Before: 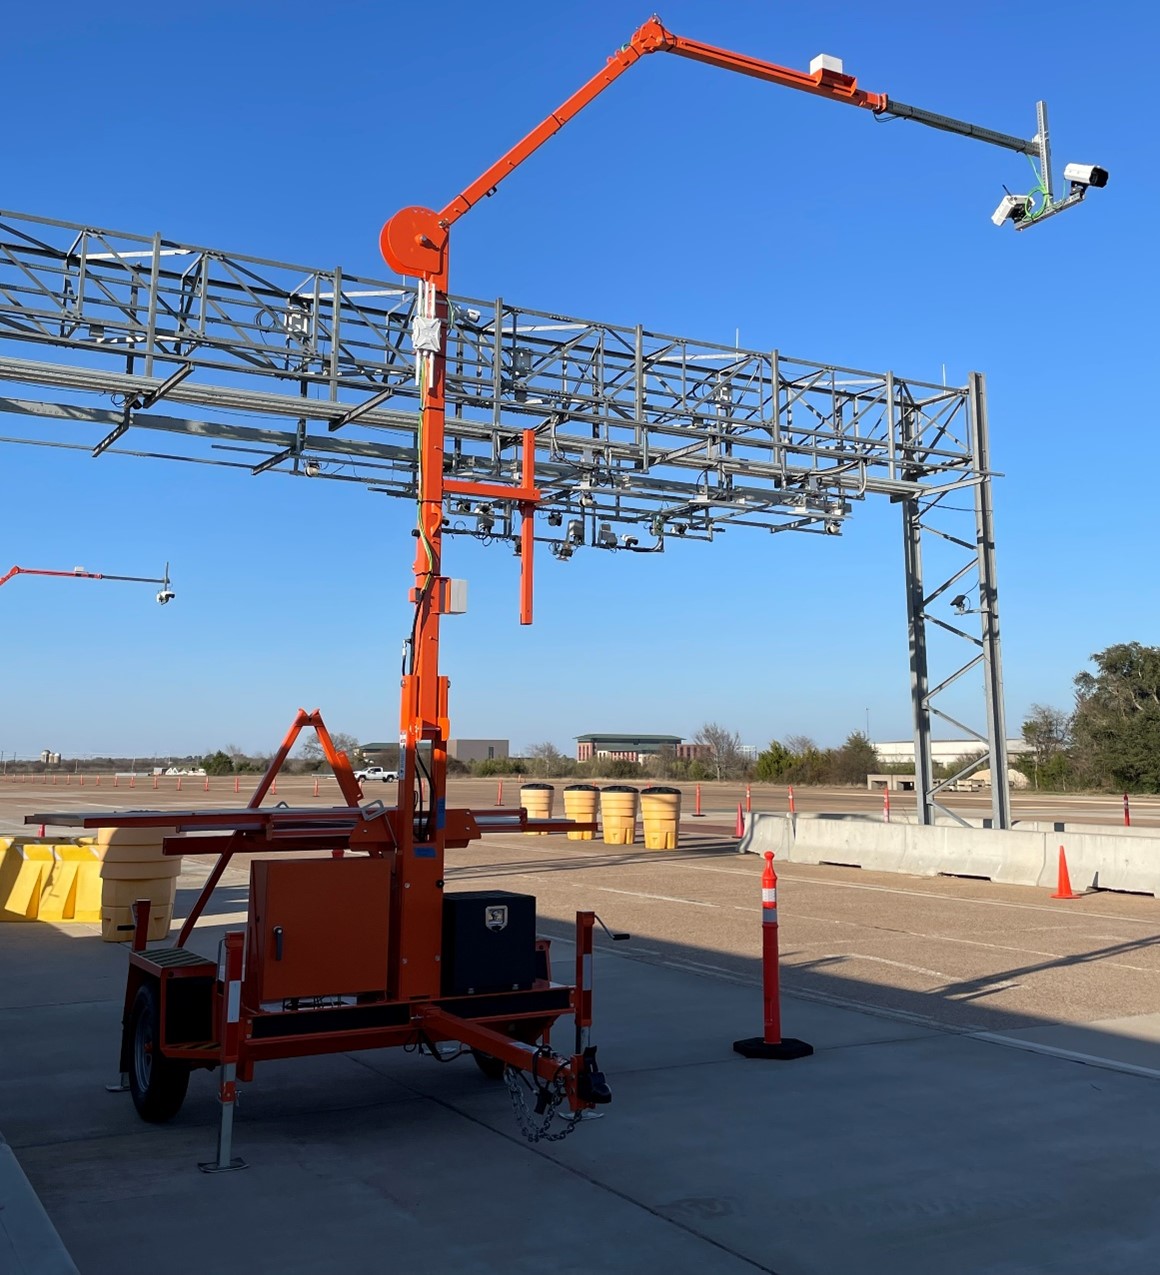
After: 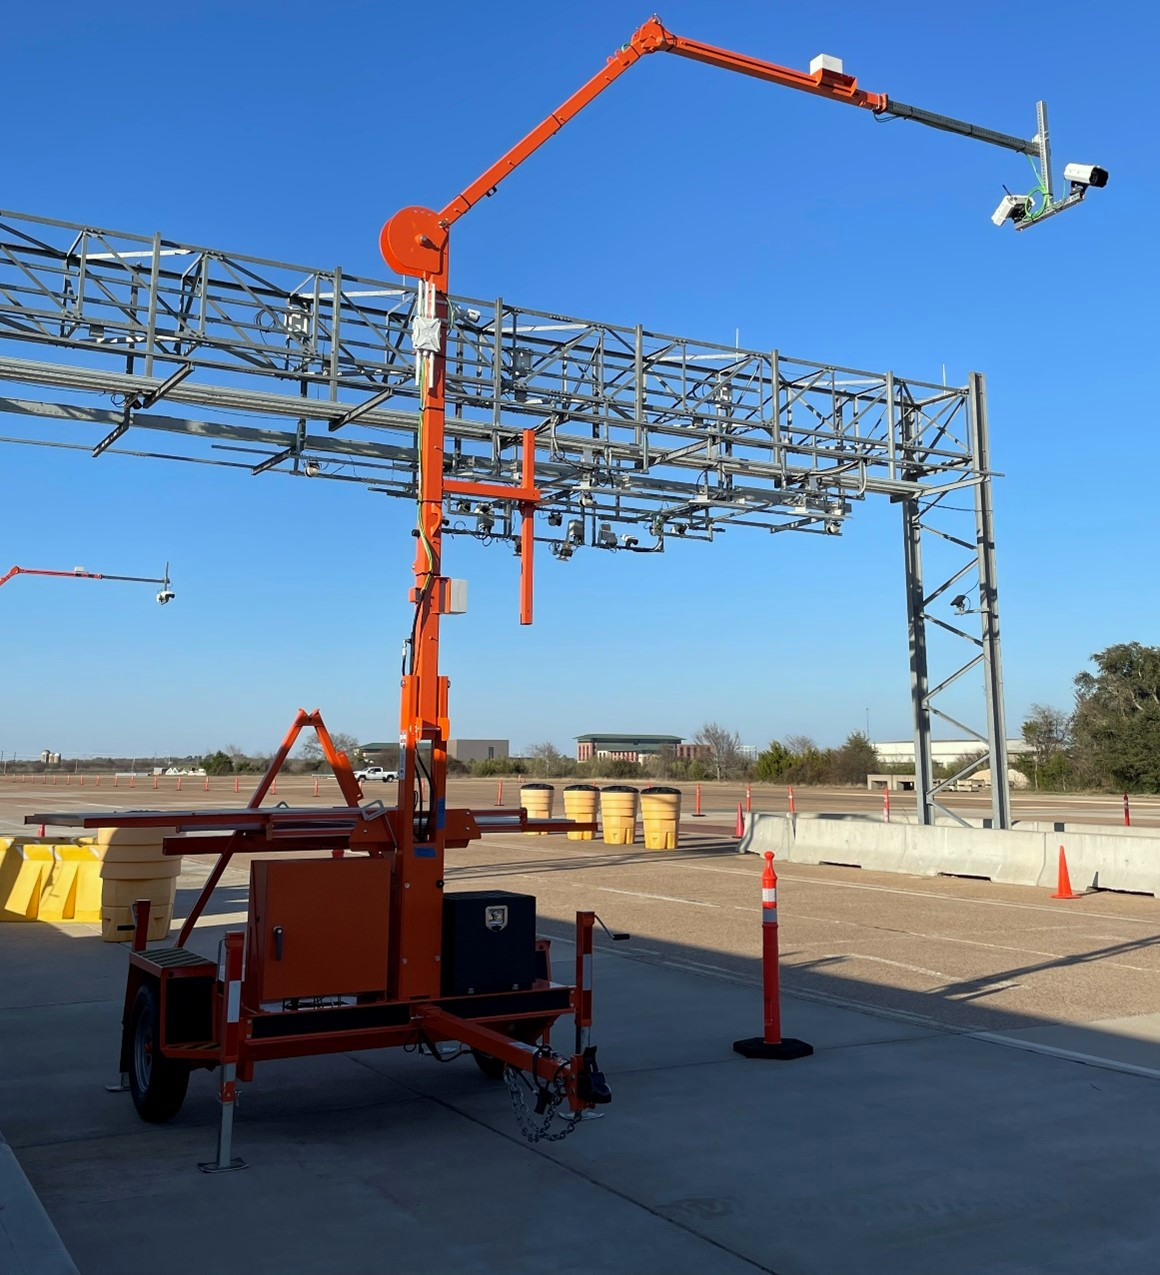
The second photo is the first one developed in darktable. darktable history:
color correction: highlights a* -2.67, highlights b* 2.34
